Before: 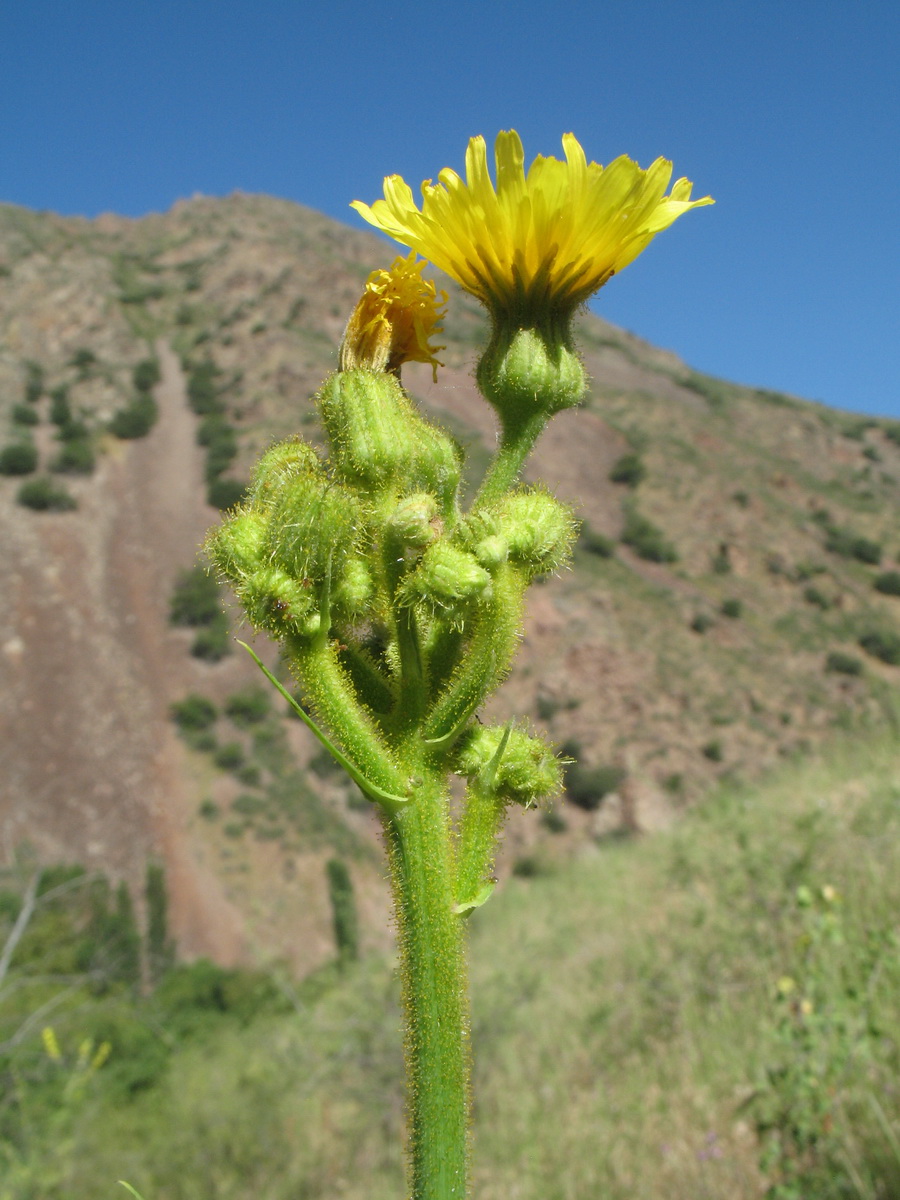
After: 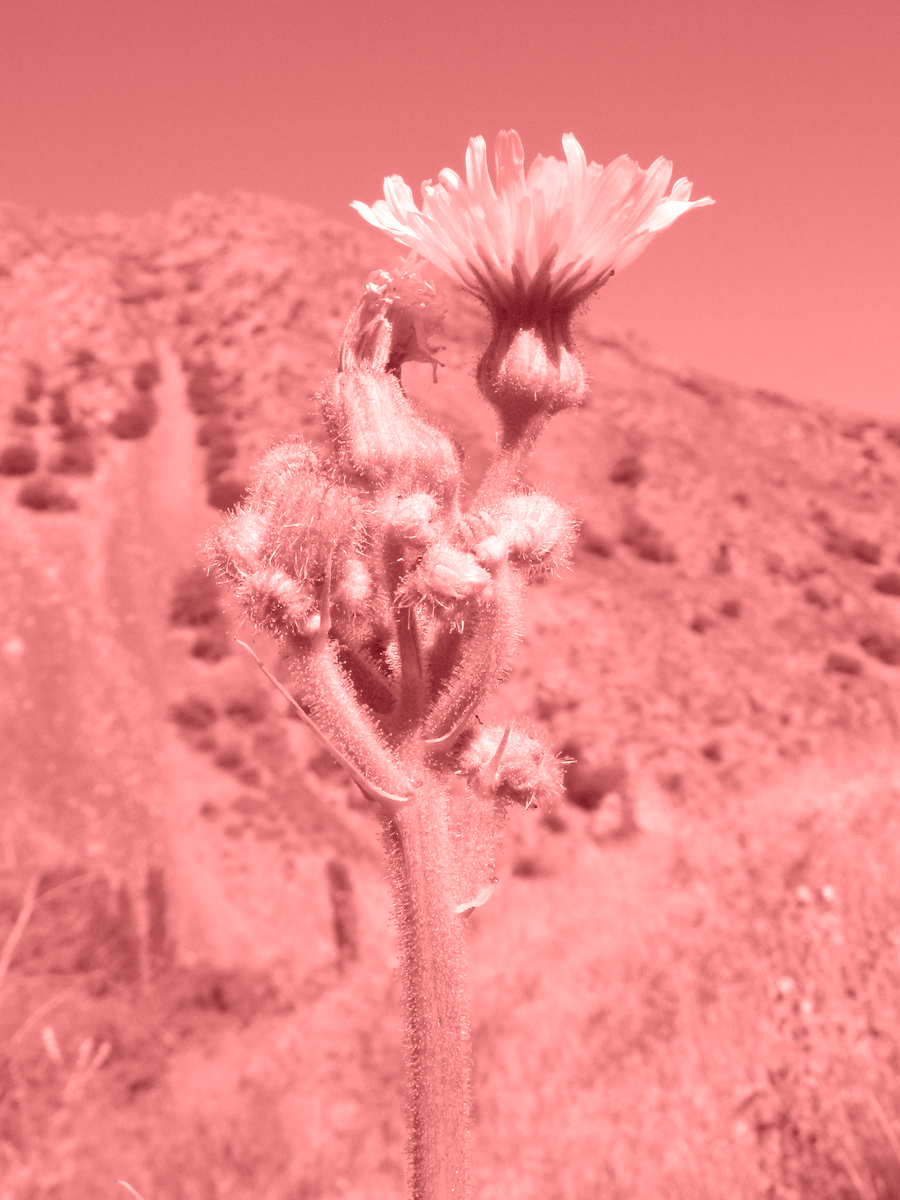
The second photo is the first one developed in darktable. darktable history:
shadows and highlights: soften with gaussian
colorize: saturation 60%, source mix 100%
